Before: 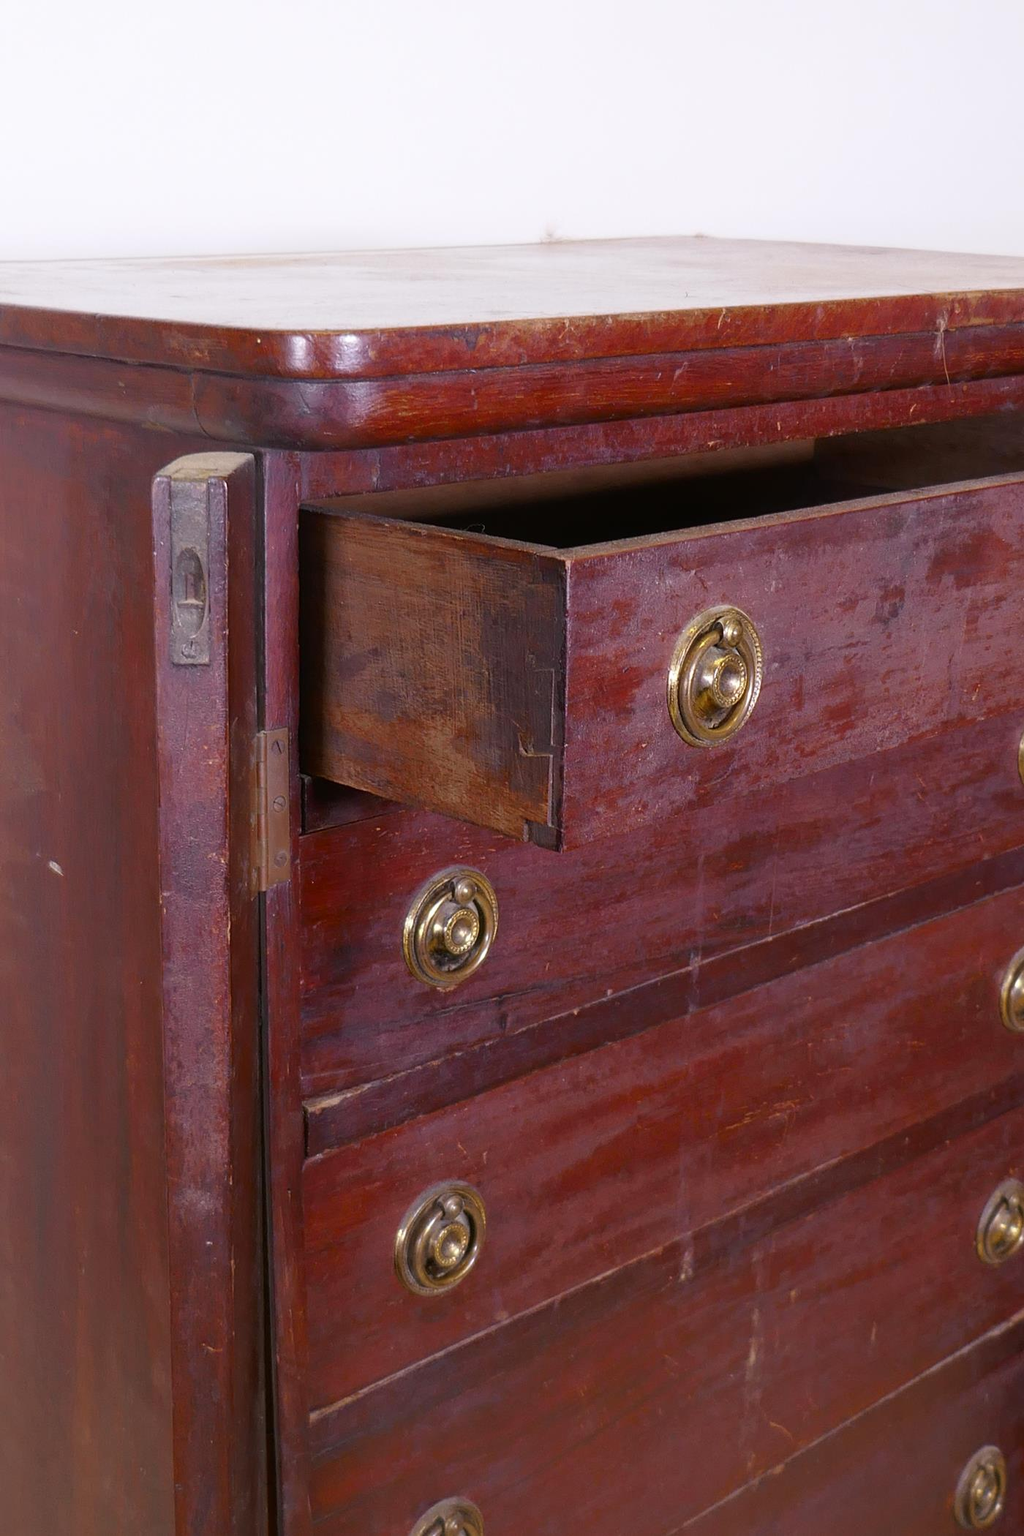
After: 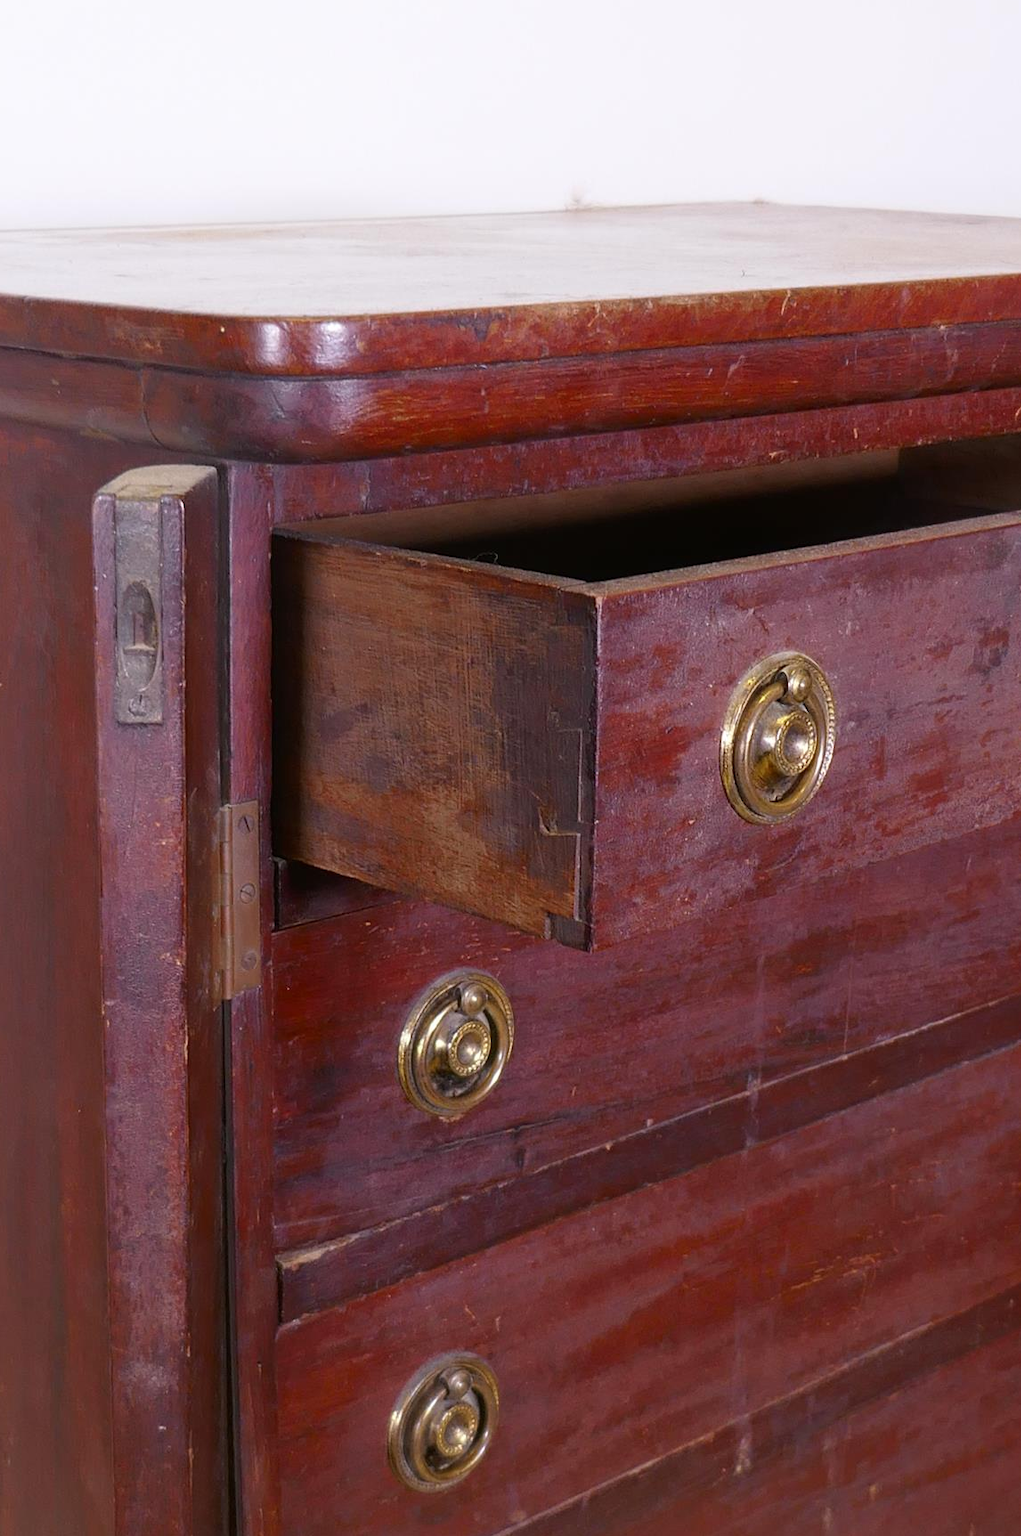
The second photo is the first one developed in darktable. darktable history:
crop and rotate: left 7.484%, top 4.641%, right 10.554%, bottom 13.215%
